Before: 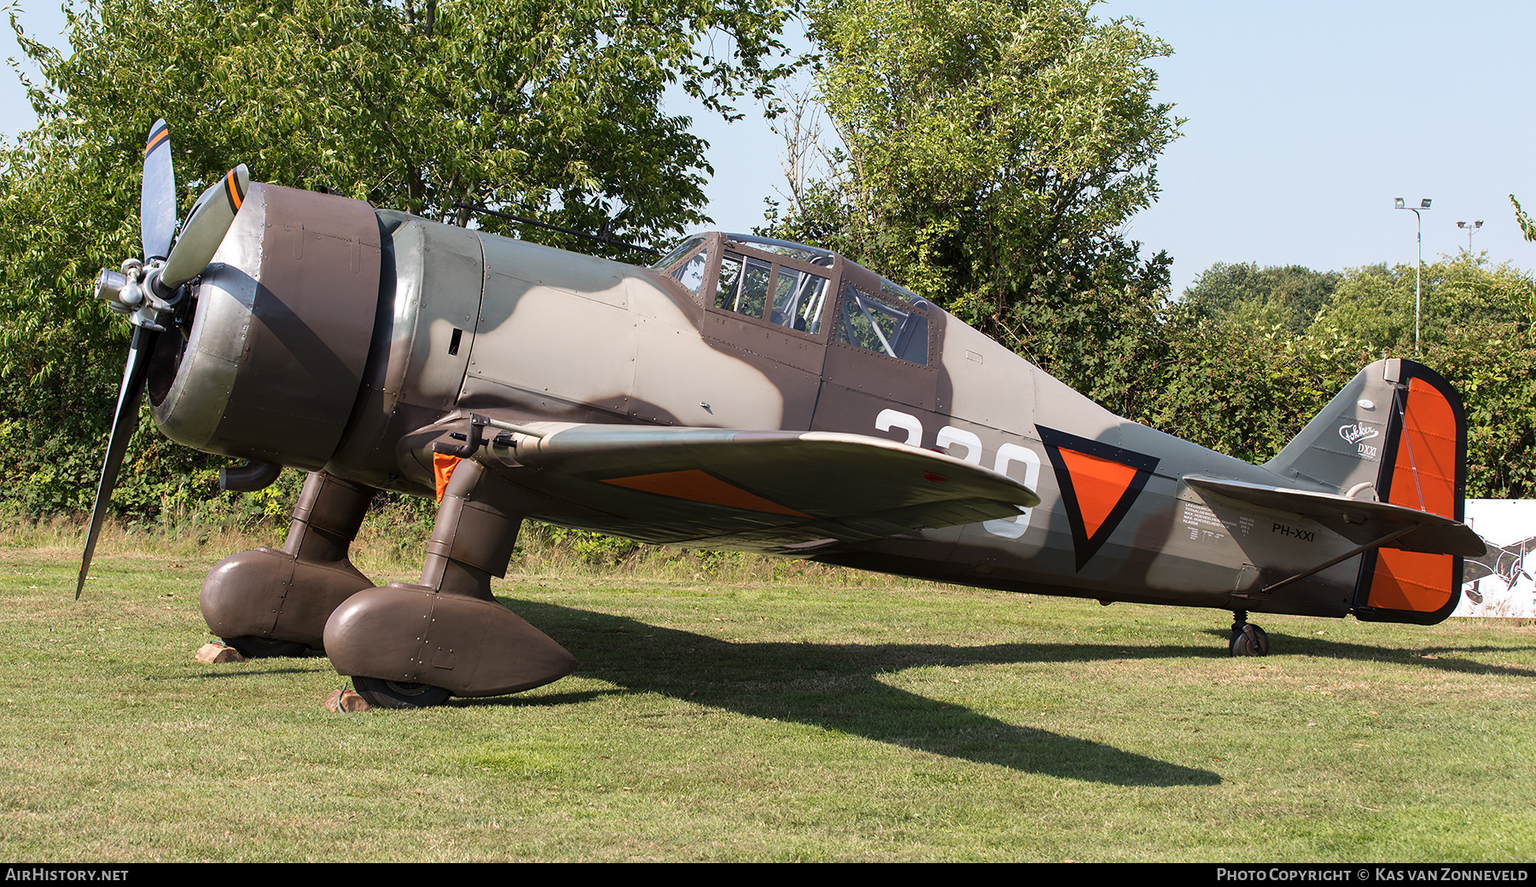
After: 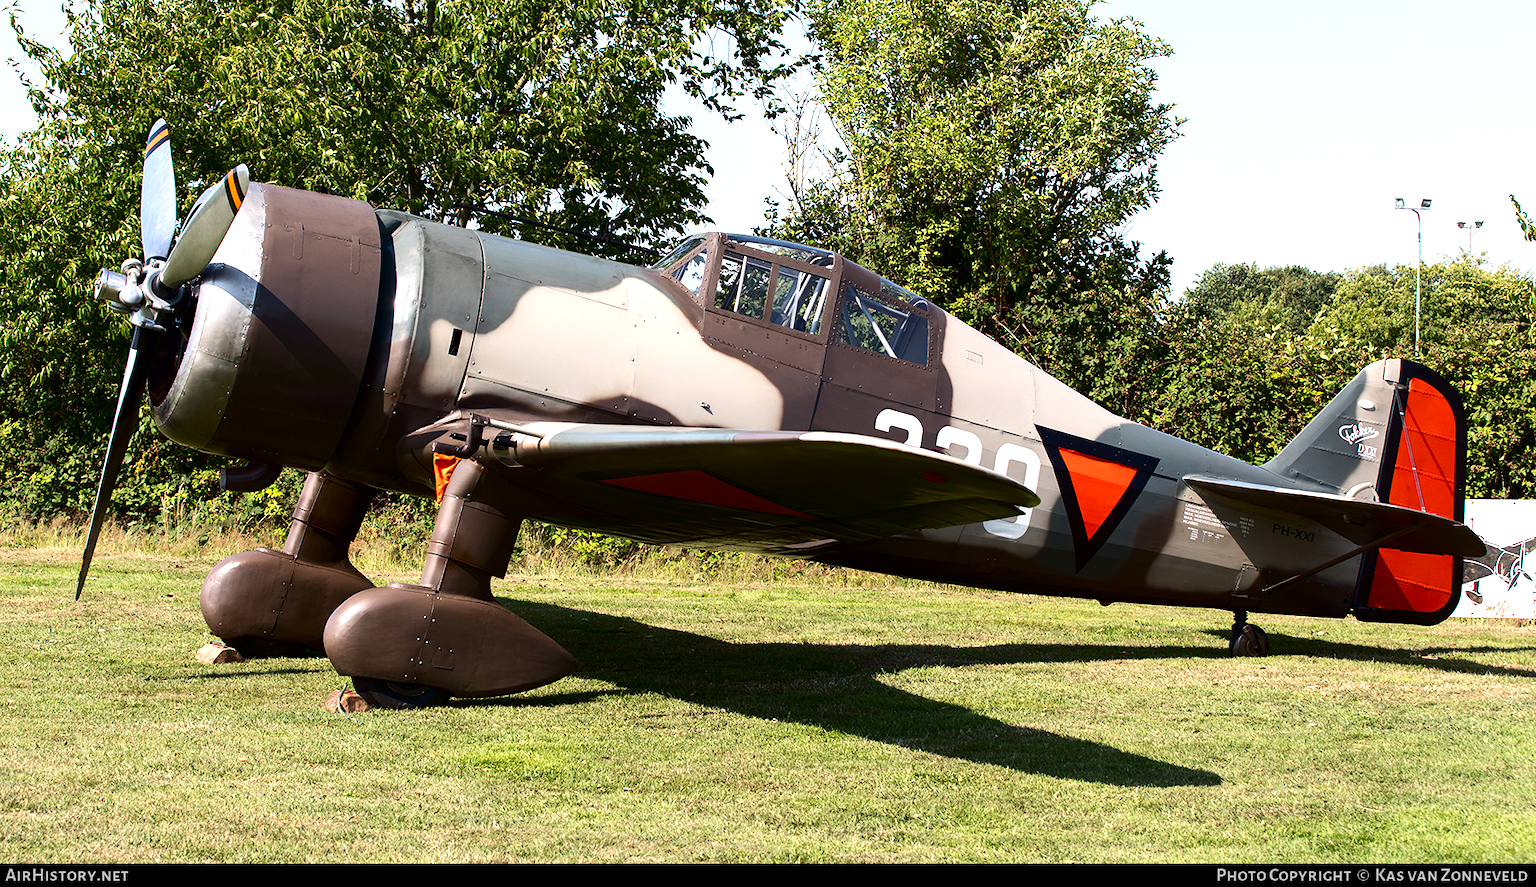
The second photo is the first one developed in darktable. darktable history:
exposure: exposure 0.6 EV, compensate highlight preservation false
contrast brightness saturation: contrast 0.193, brightness -0.232, saturation 0.108
